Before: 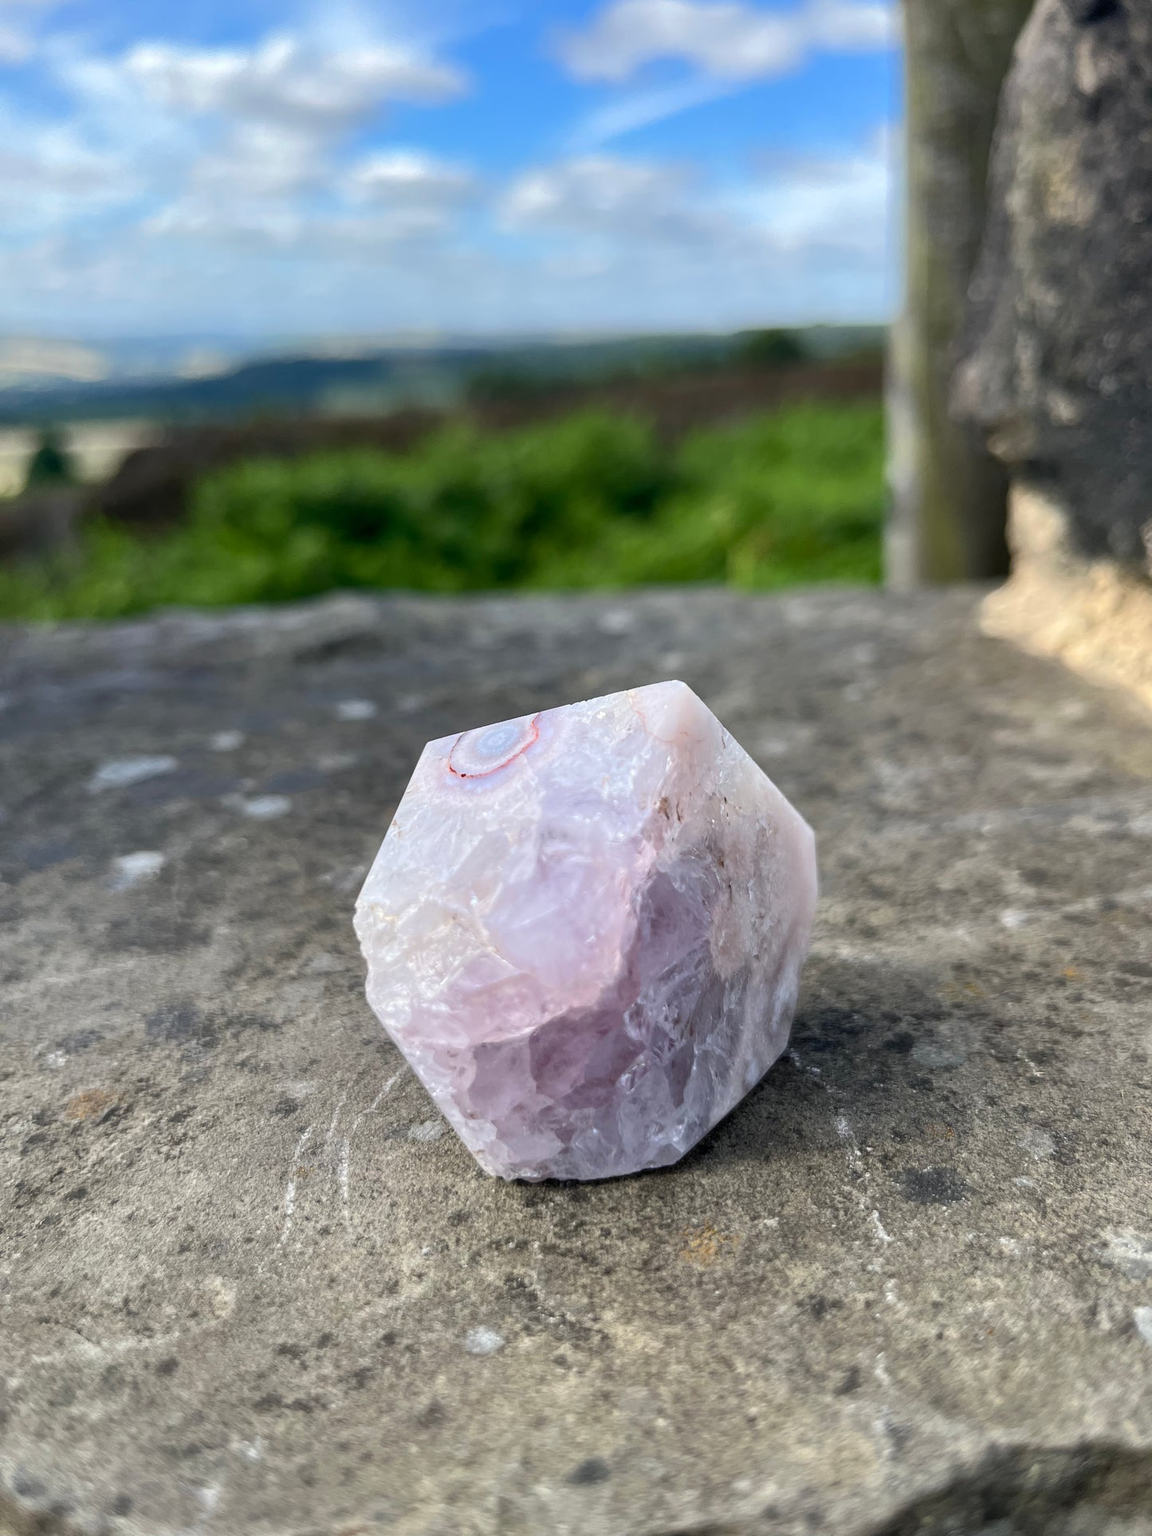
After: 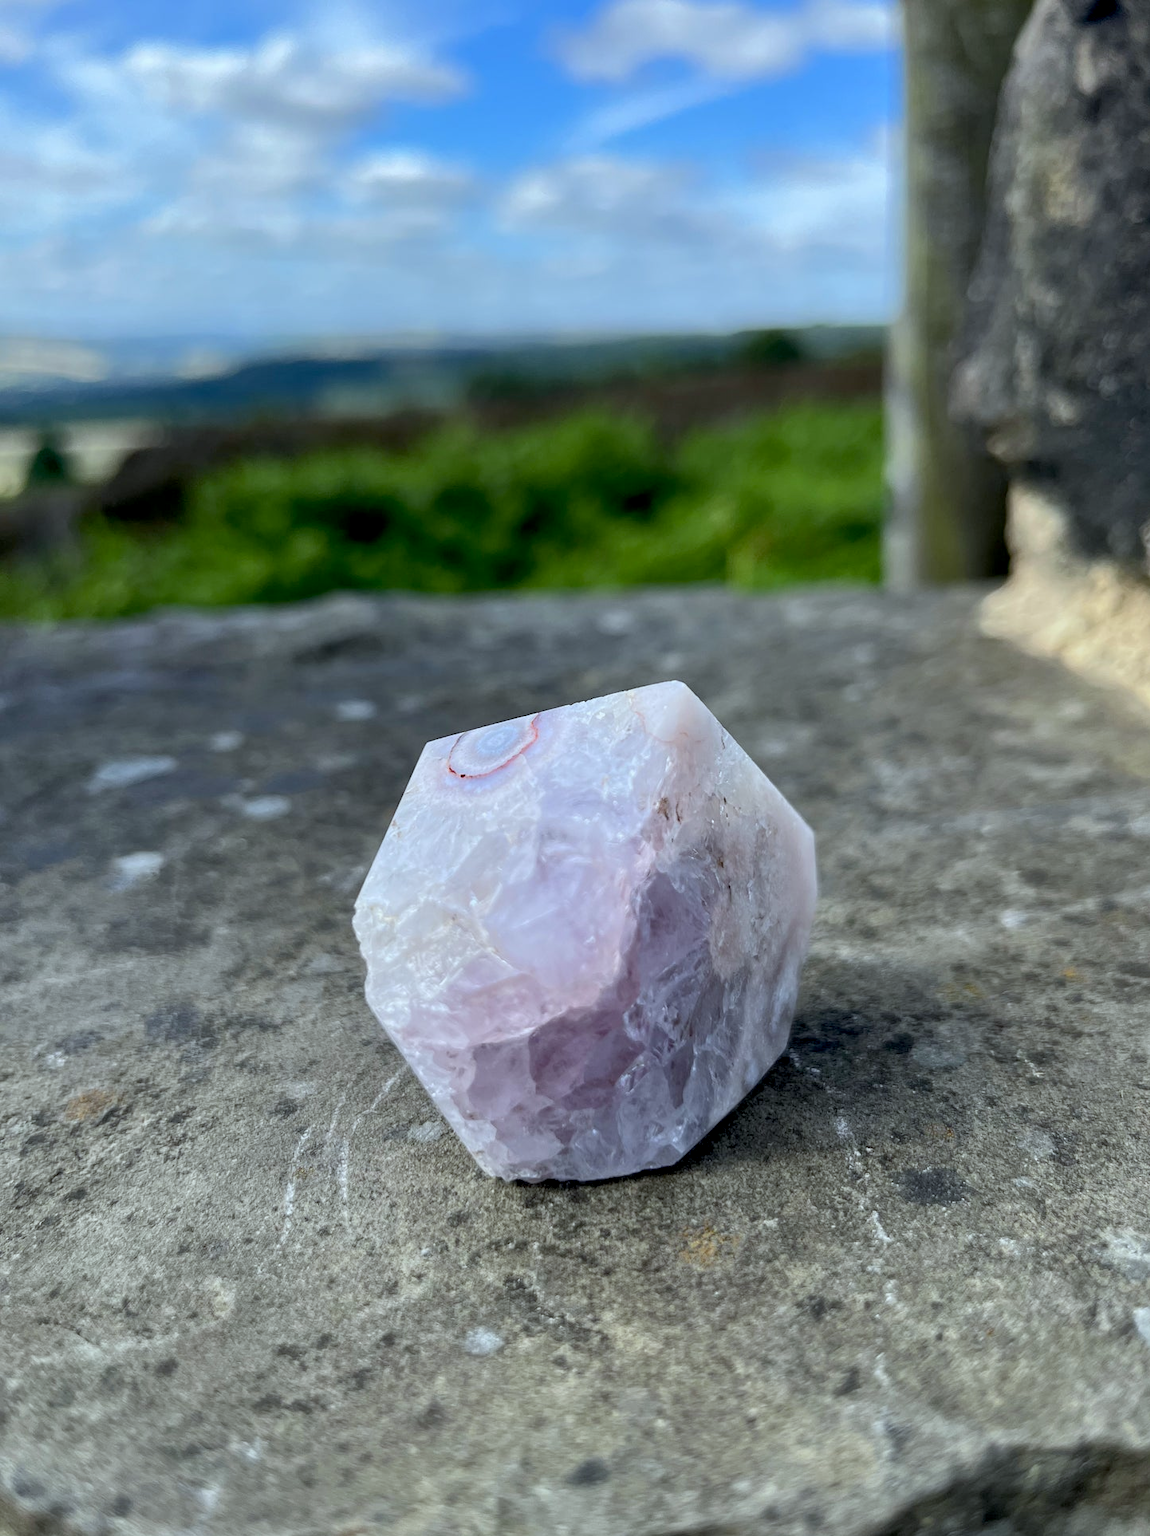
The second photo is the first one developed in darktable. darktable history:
tone equalizer: on, module defaults
exposure: black level correction 0.009, exposure -0.159 EV, compensate highlight preservation false
white balance: red 0.925, blue 1.046
crop and rotate: left 0.126%
